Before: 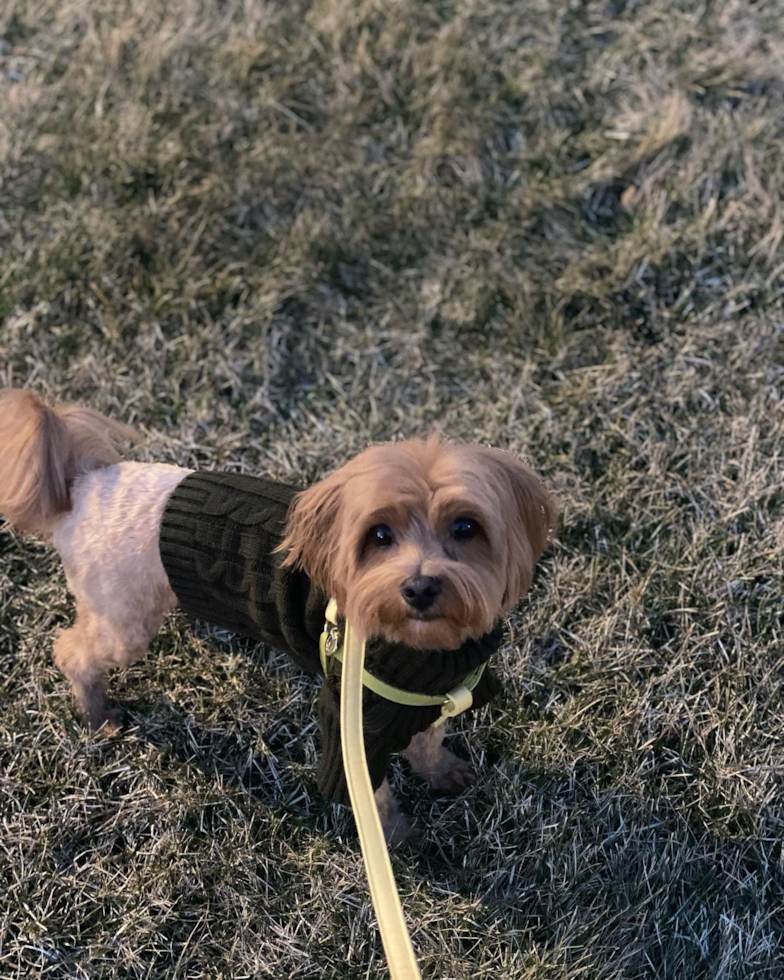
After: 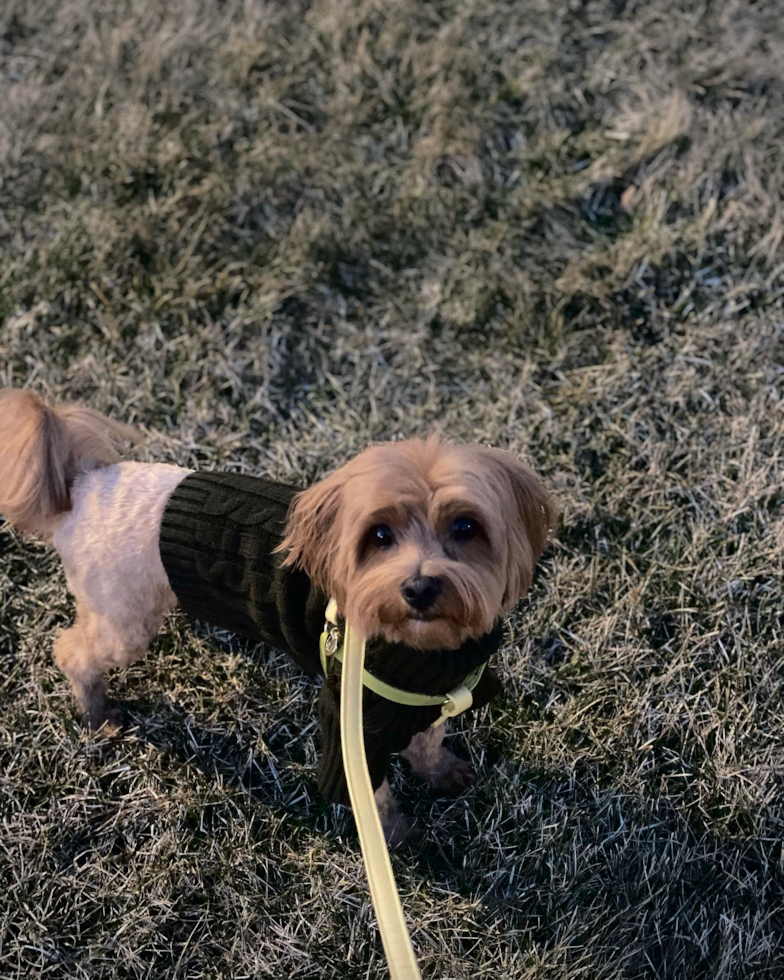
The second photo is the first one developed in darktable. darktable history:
tone curve: curves: ch0 [(0, 0) (0.003, 0.008) (0.011, 0.01) (0.025, 0.012) (0.044, 0.023) (0.069, 0.033) (0.1, 0.046) (0.136, 0.075) (0.177, 0.116) (0.224, 0.171) (0.277, 0.235) (0.335, 0.312) (0.399, 0.397) (0.468, 0.466) (0.543, 0.54) (0.623, 0.62) (0.709, 0.701) (0.801, 0.782) (0.898, 0.877) (1, 1)], color space Lab, independent channels, preserve colors none
vignetting: unbound false
